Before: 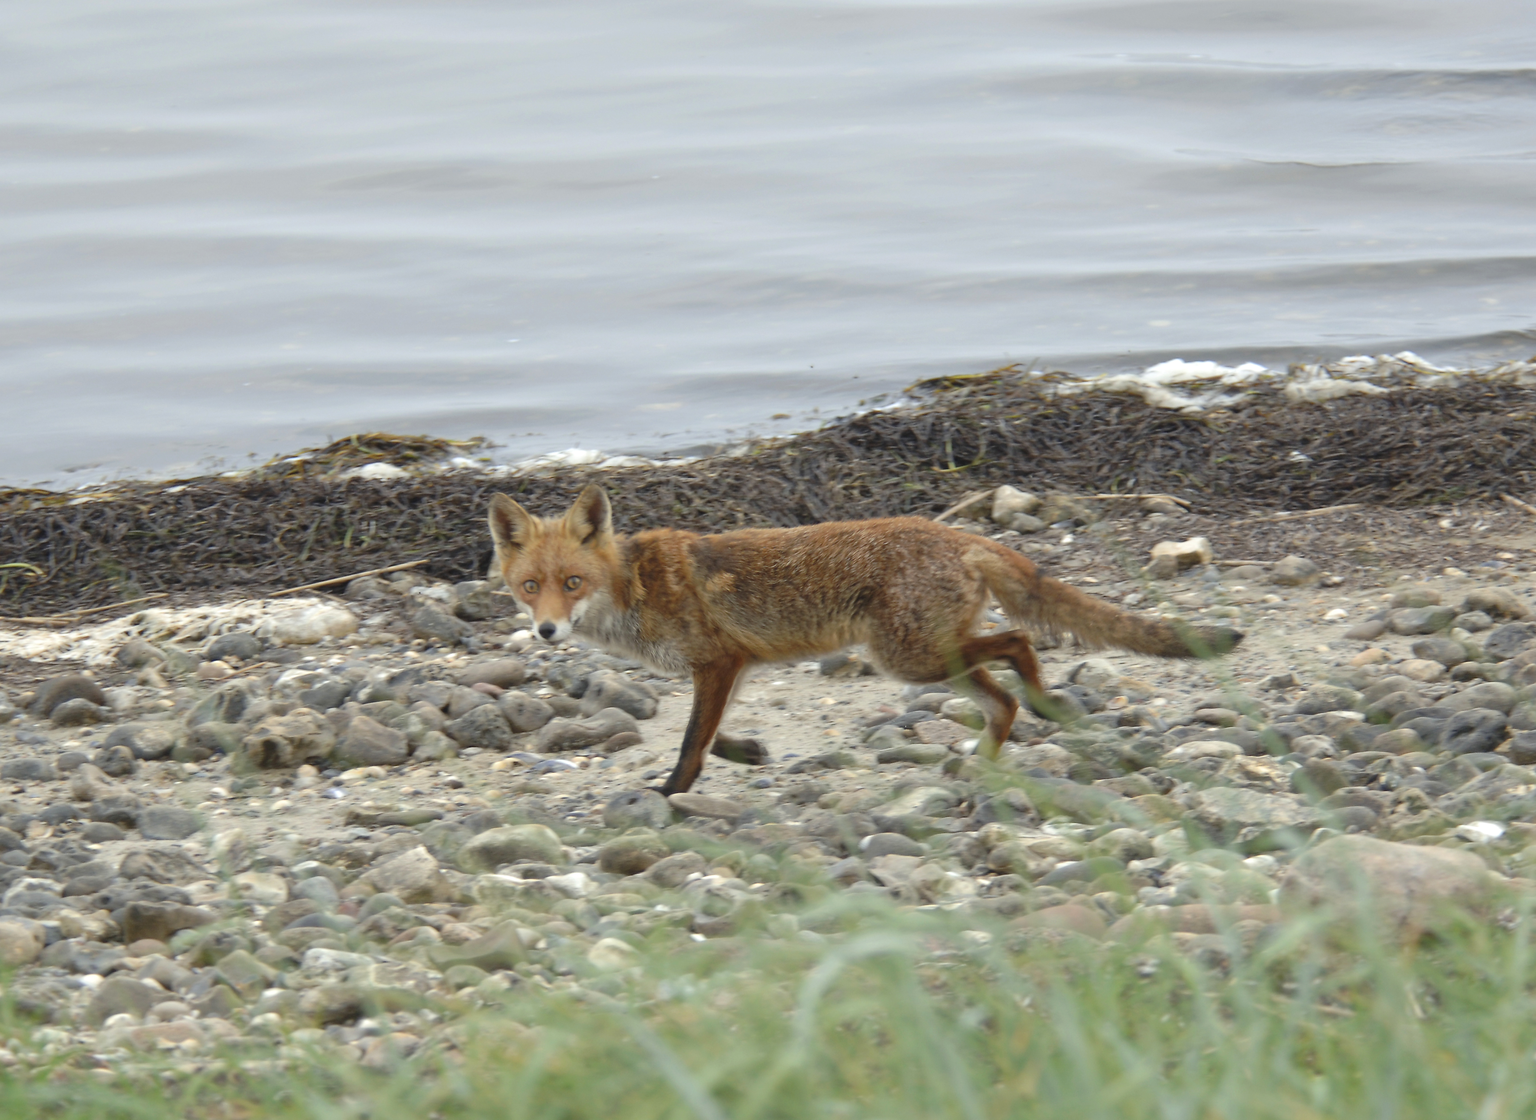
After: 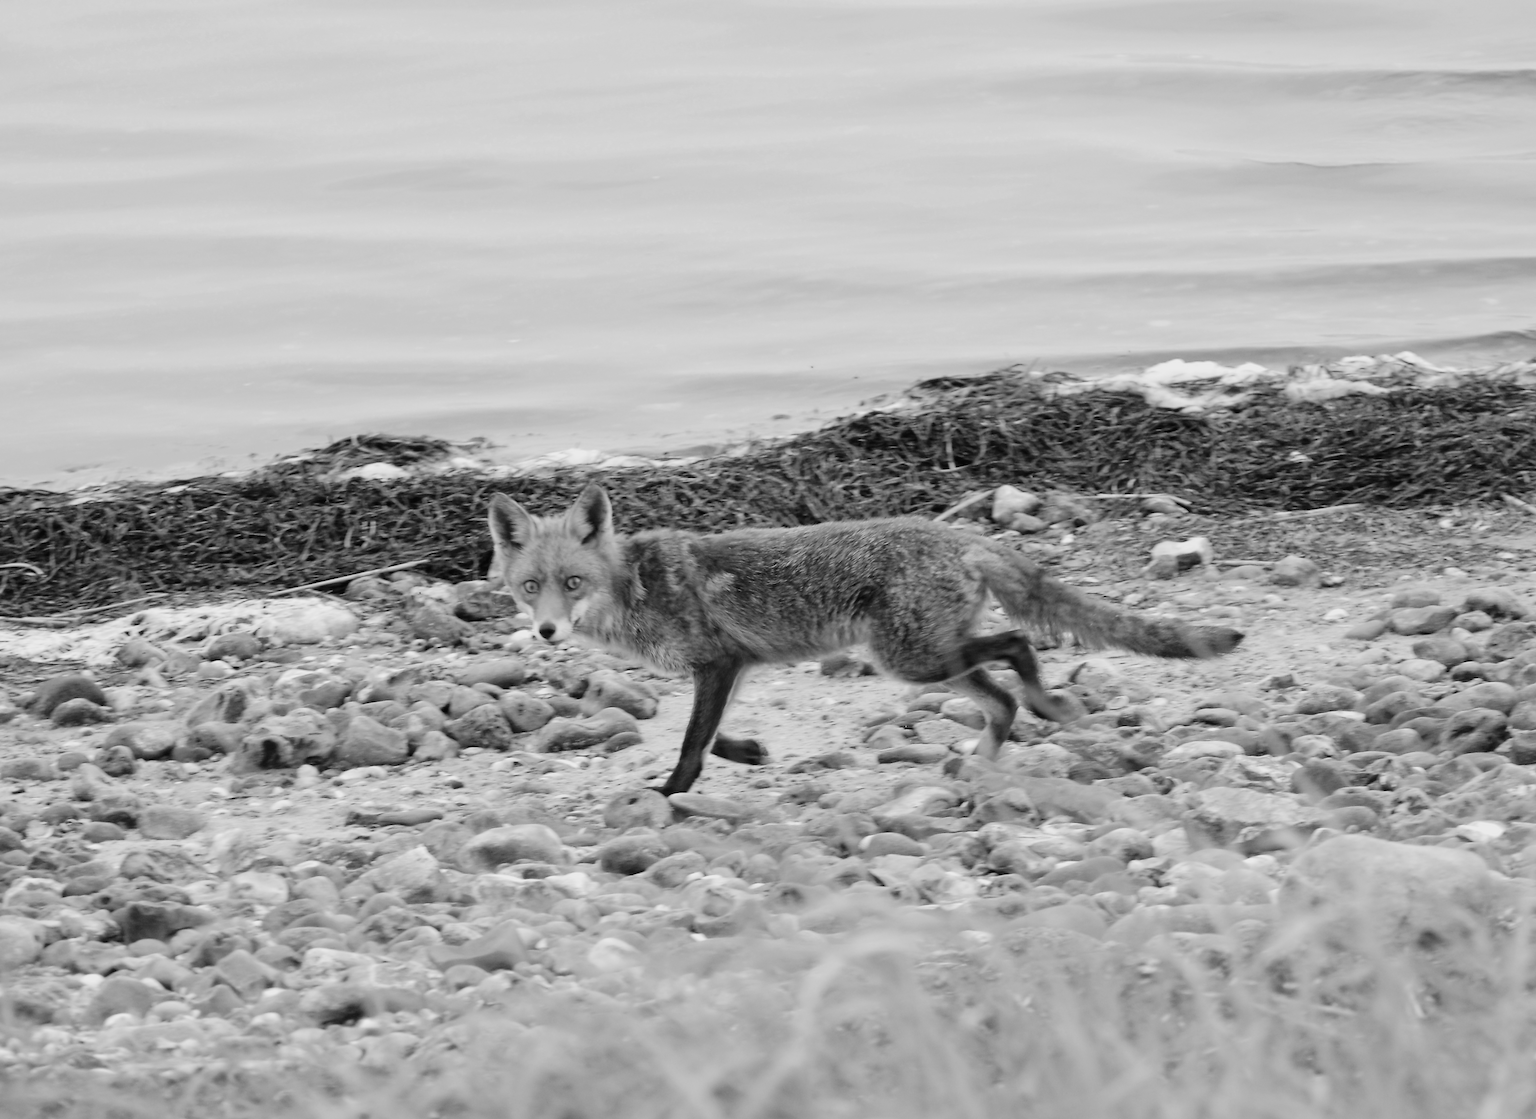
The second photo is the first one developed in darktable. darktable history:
monochrome: on, module defaults
tone equalizer: -8 EV -0.75 EV, -7 EV -0.7 EV, -6 EV -0.6 EV, -5 EV -0.4 EV, -3 EV 0.4 EV, -2 EV 0.6 EV, -1 EV 0.7 EV, +0 EV 0.75 EV, edges refinement/feathering 500, mask exposure compensation -1.57 EV, preserve details no
filmic rgb: black relative exposure -7.65 EV, white relative exposure 4.56 EV, hardness 3.61
